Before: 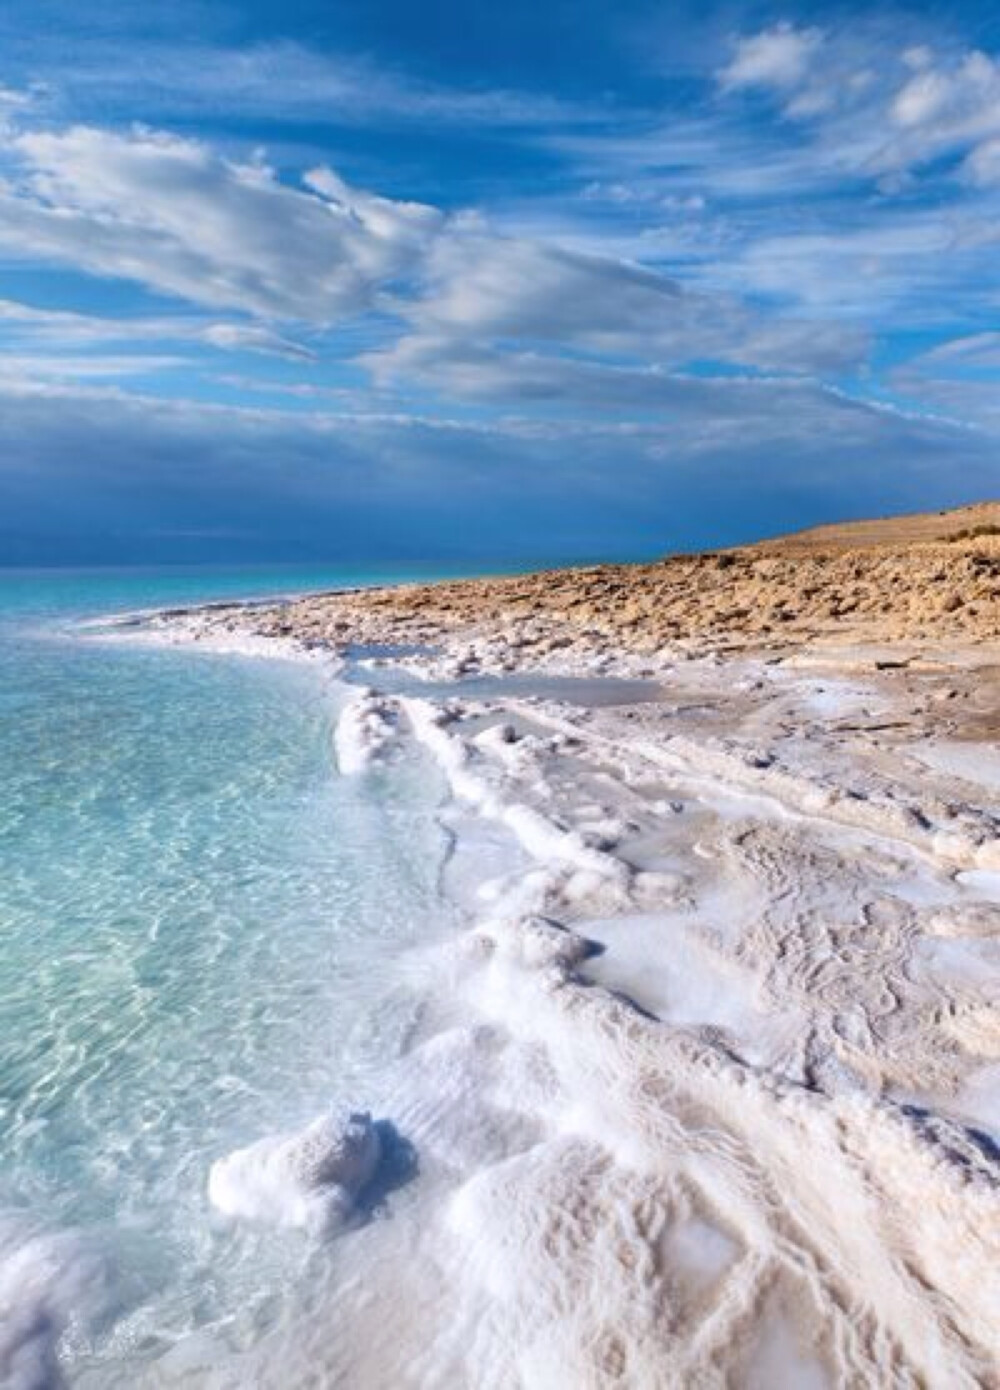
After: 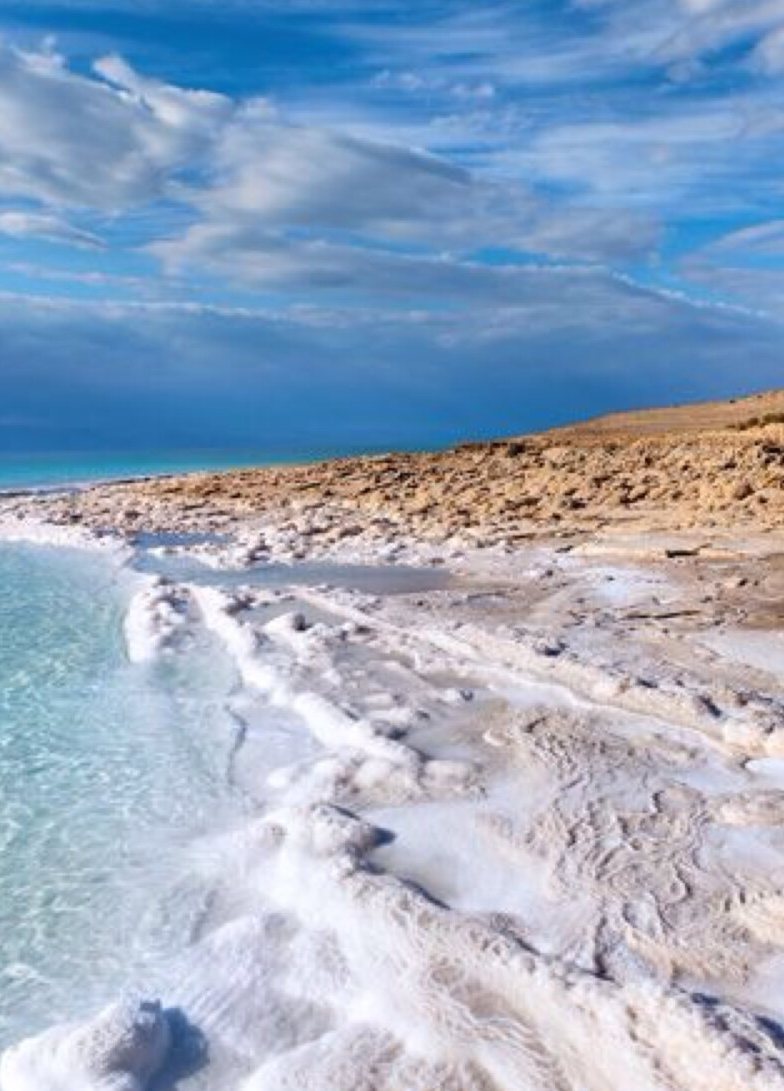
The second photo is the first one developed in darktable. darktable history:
crop and rotate: left 21.051%, top 8.062%, right 0.482%, bottom 13.442%
